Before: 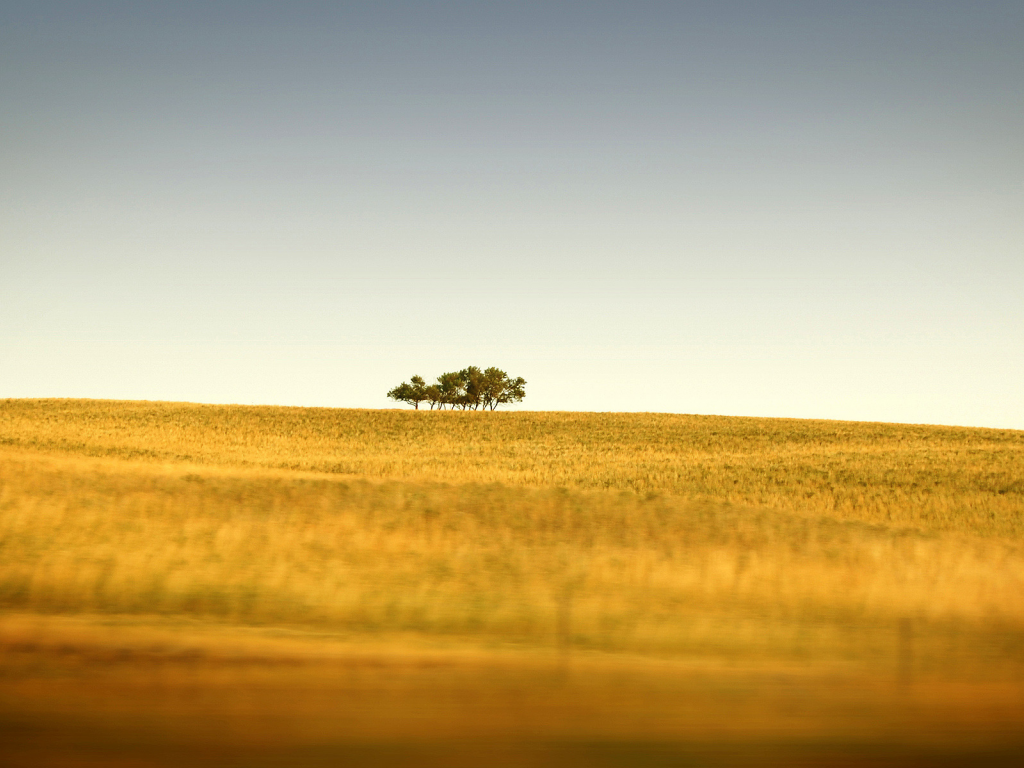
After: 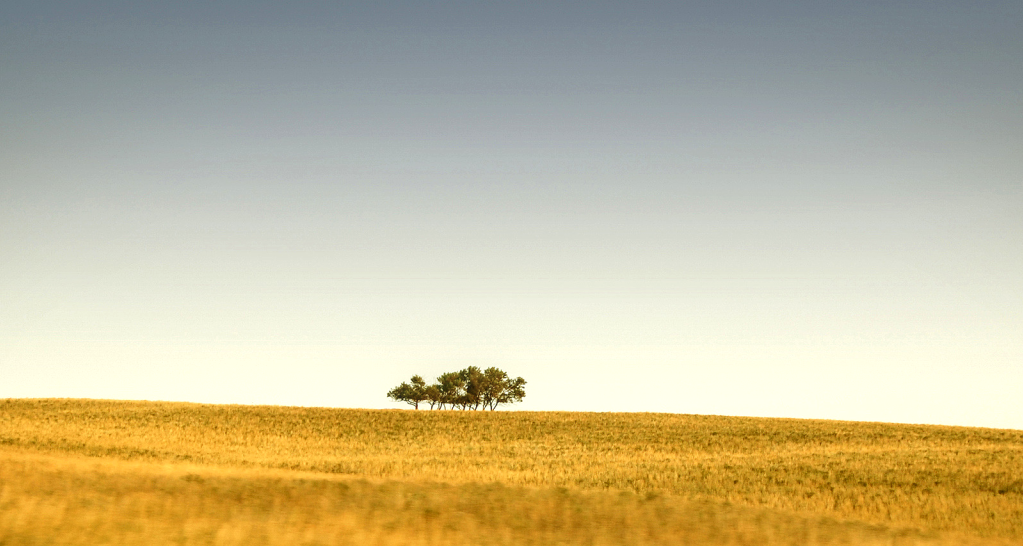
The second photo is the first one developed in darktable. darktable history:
crop: right 0%, bottom 28.89%
local contrast: on, module defaults
color zones: curves: ch2 [(0, 0.5) (0.143, 0.5) (0.286, 0.489) (0.415, 0.421) (0.571, 0.5) (0.714, 0.5) (0.857, 0.5) (1, 0.5)]
